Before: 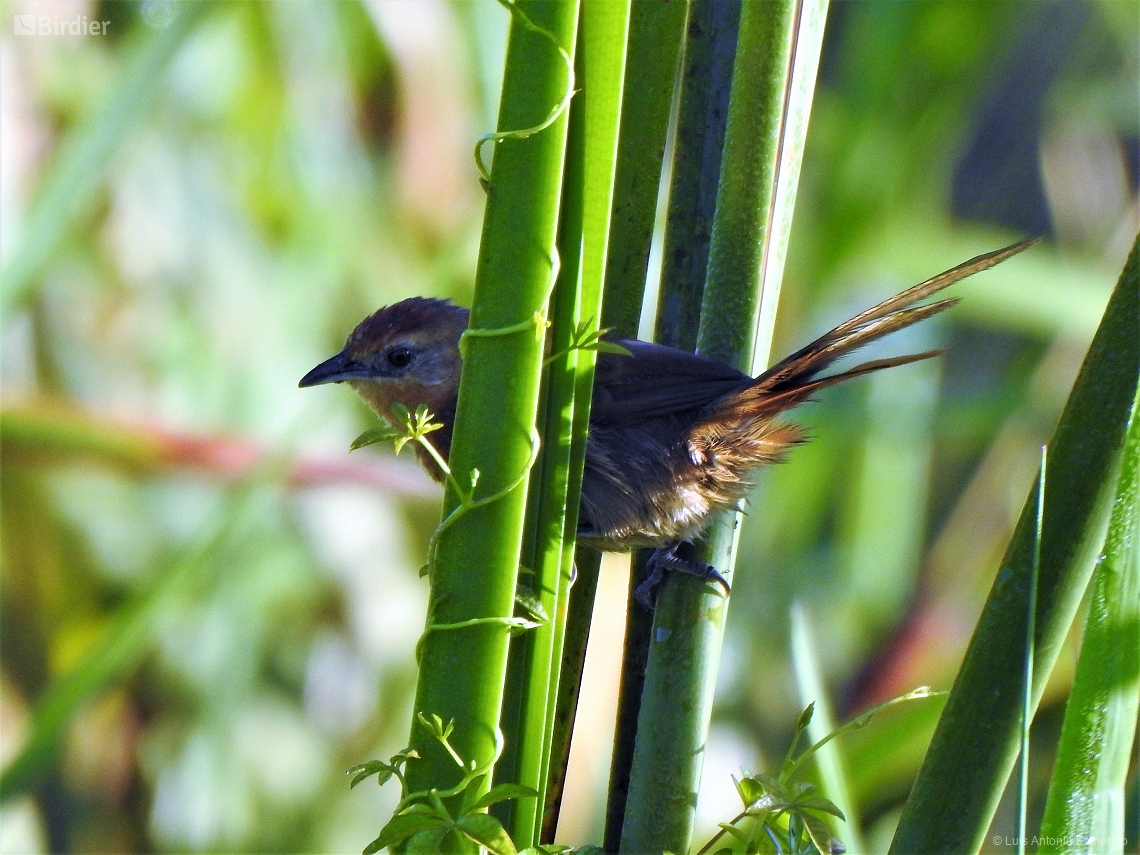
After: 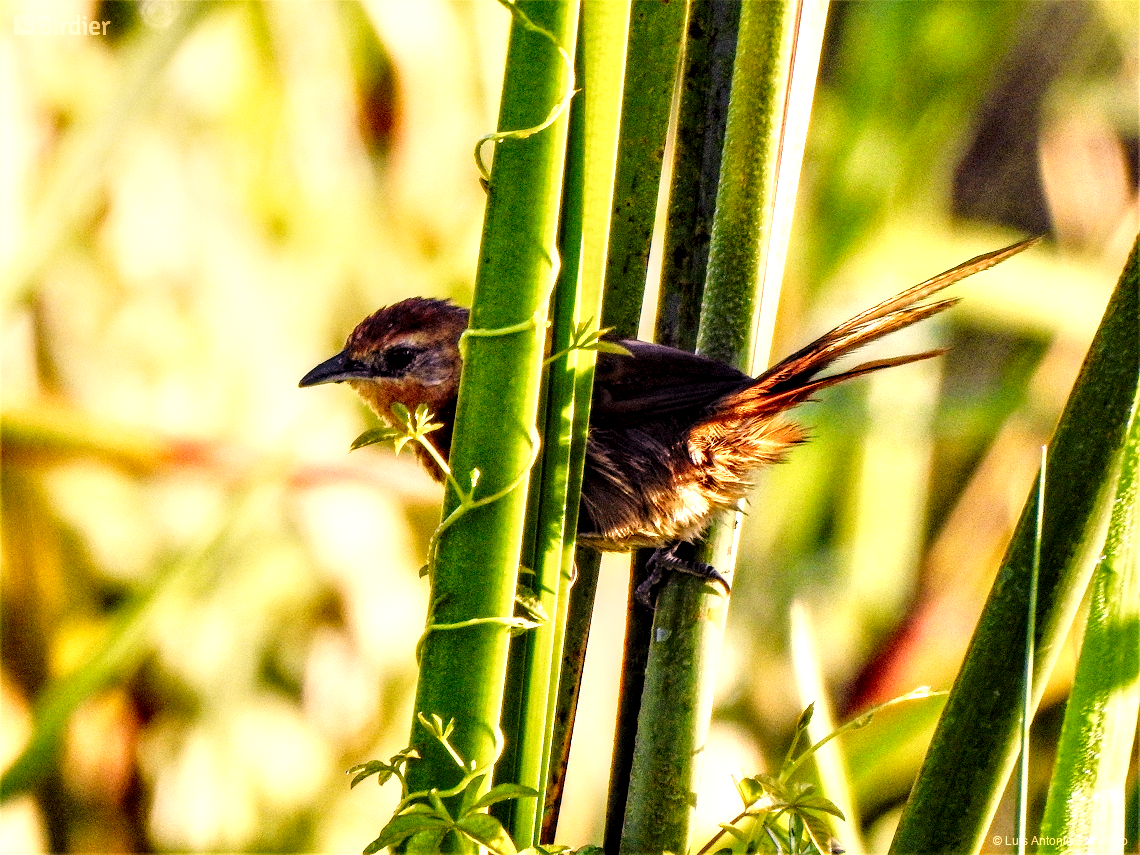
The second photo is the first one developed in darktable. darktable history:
white balance: red 1.467, blue 0.684
local contrast: highlights 19%, detail 186%
base curve: curves: ch0 [(0, 0) (0.028, 0.03) (0.121, 0.232) (0.46, 0.748) (0.859, 0.968) (1, 1)], preserve colors none
